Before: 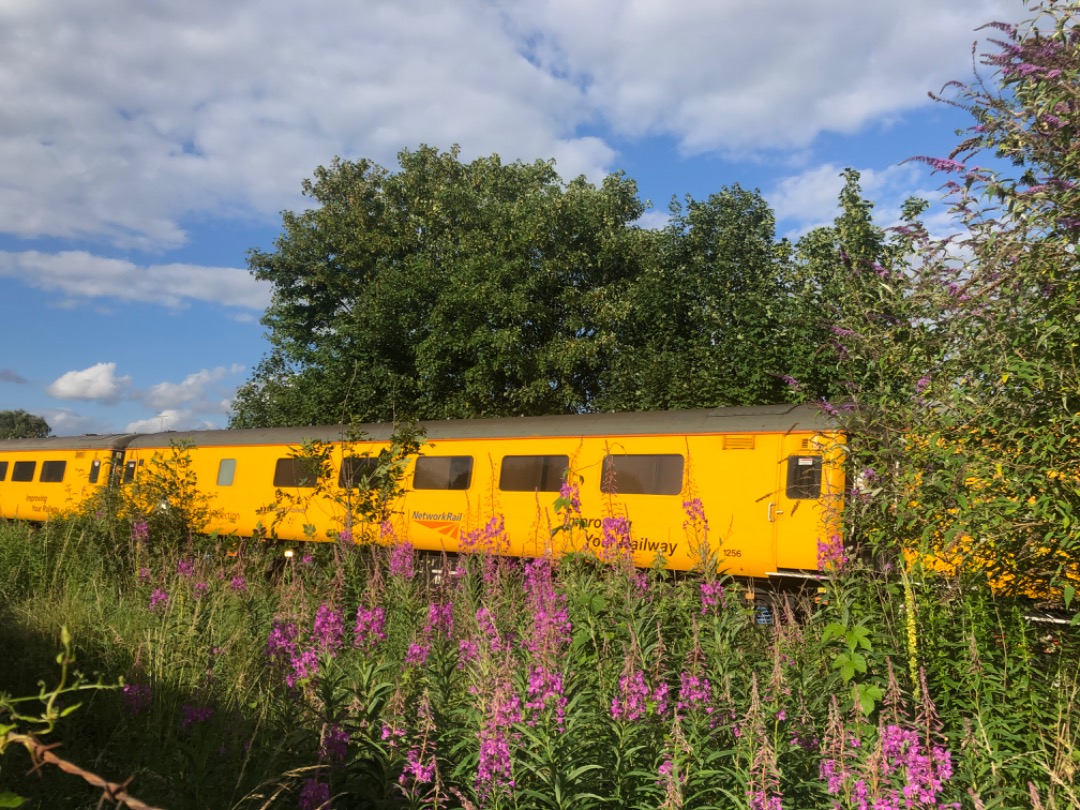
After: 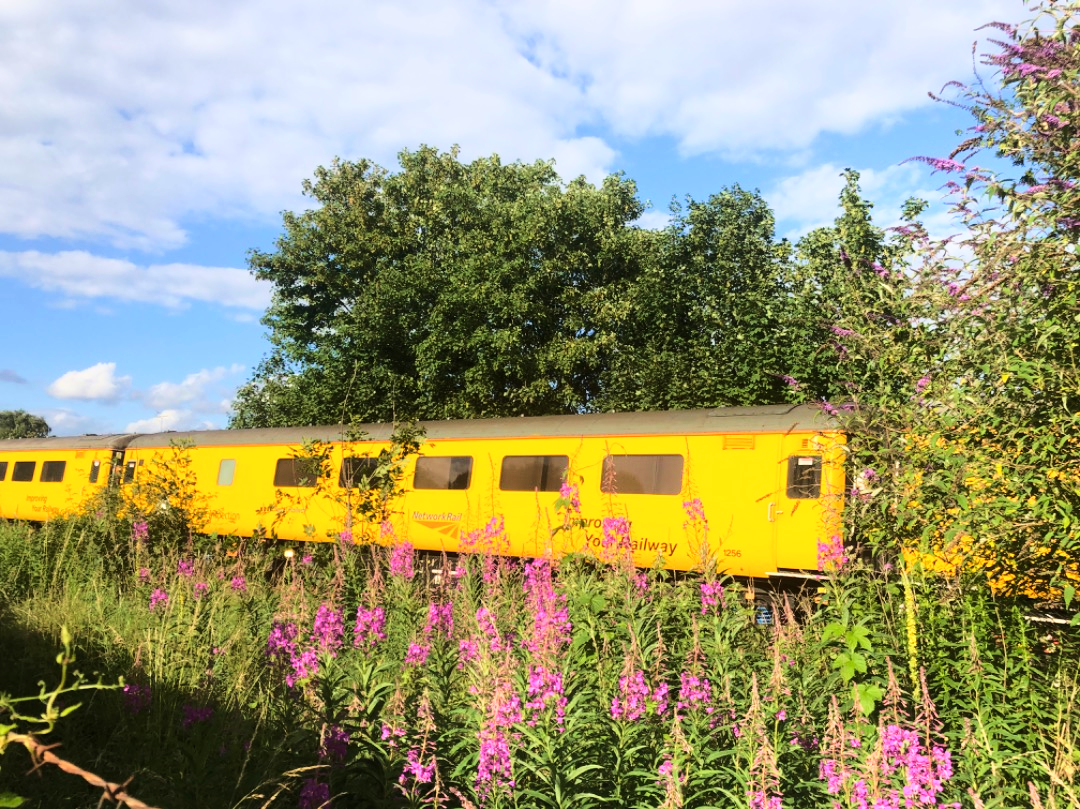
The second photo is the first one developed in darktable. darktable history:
crop: bottom 0.071%
velvia: on, module defaults
base curve: curves: ch0 [(0, 0) (0.032, 0.037) (0.105, 0.228) (0.435, 0.76) (0.856, 0.983) (1, 1)]
